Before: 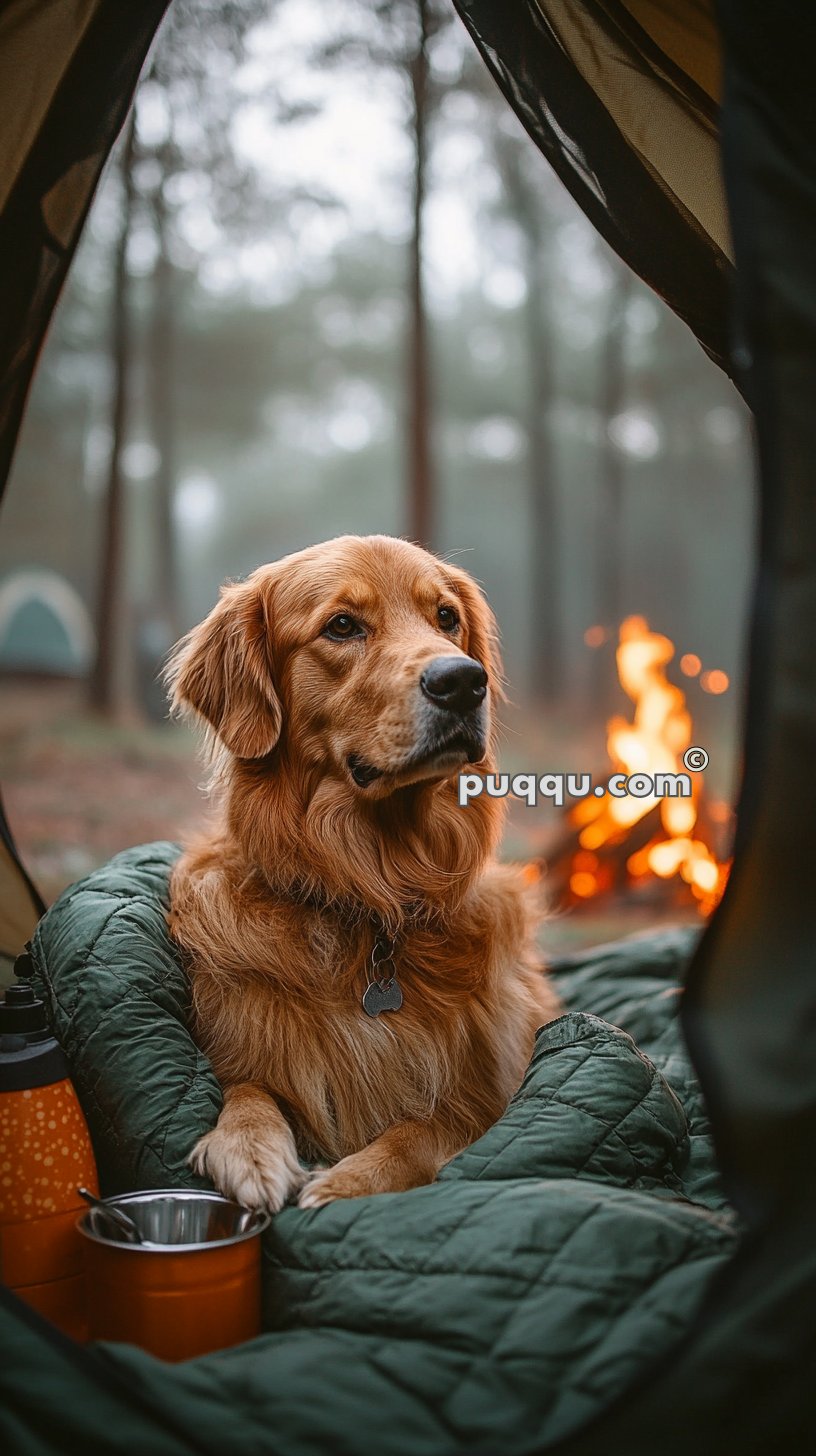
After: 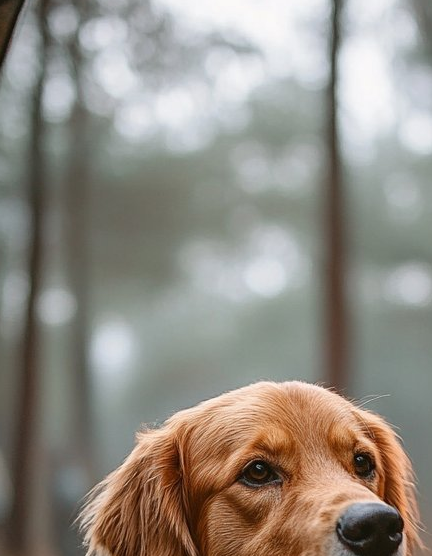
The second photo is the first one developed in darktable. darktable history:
crop: left 10.359%, top 10.644%, right 36.525%, bottom 51.156%
